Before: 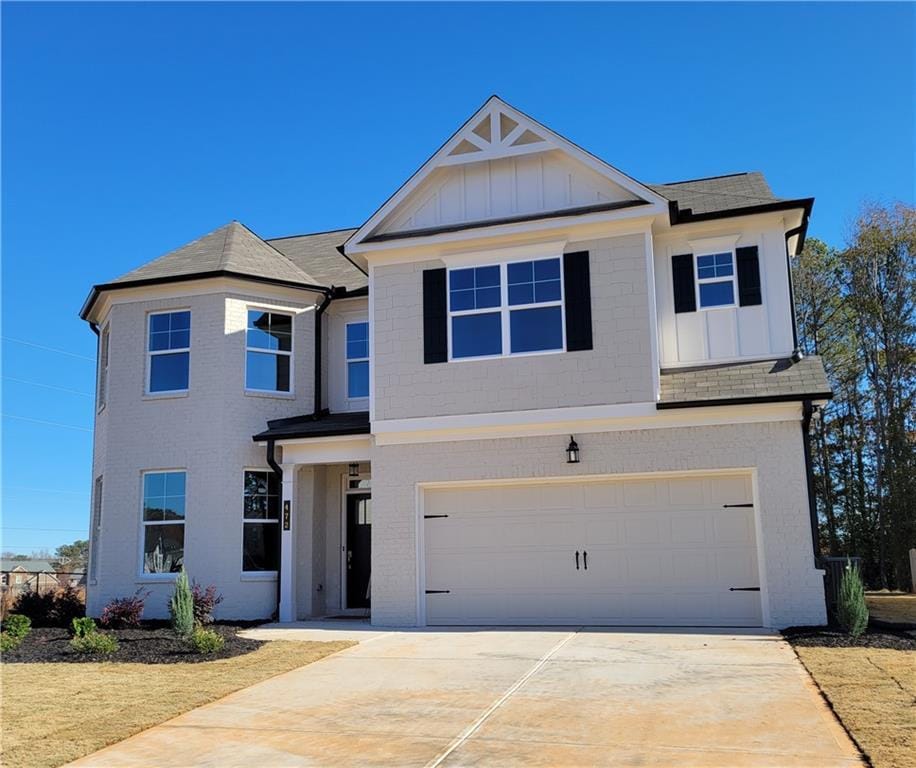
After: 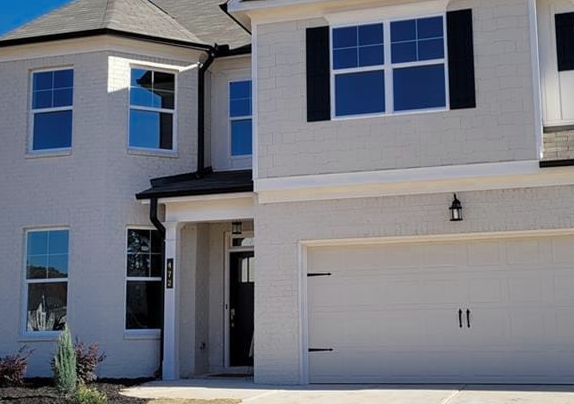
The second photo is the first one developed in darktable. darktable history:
crop: left 12.87%, top 31.567%, right 24.425%, bottom 15.768%
color zones: curves: ch0 [(0, 0.5) (0.125, 0.4) (0.25, 0.5) (0.375, 0.4) (0.5, 0.4) (0.625, 0.35) (0.75, 0.35) (0.875, 0.5)]; ch1 [(0, 0.35) (0.125, 0.45) (0.25, 0.35) (0.375, 0.35) (0.5, 0.35) (0.625, 0.35) (0.75, 0.45) (0.875, 0.35)]; ch2 [(0, 0.6) (0.125, 0.5) (0.25, 0.5) (0.375, 0.6) (0.5, 0.6) (0.625, 0.5) (0.75, 0.5) (0.875, 0.5)]
